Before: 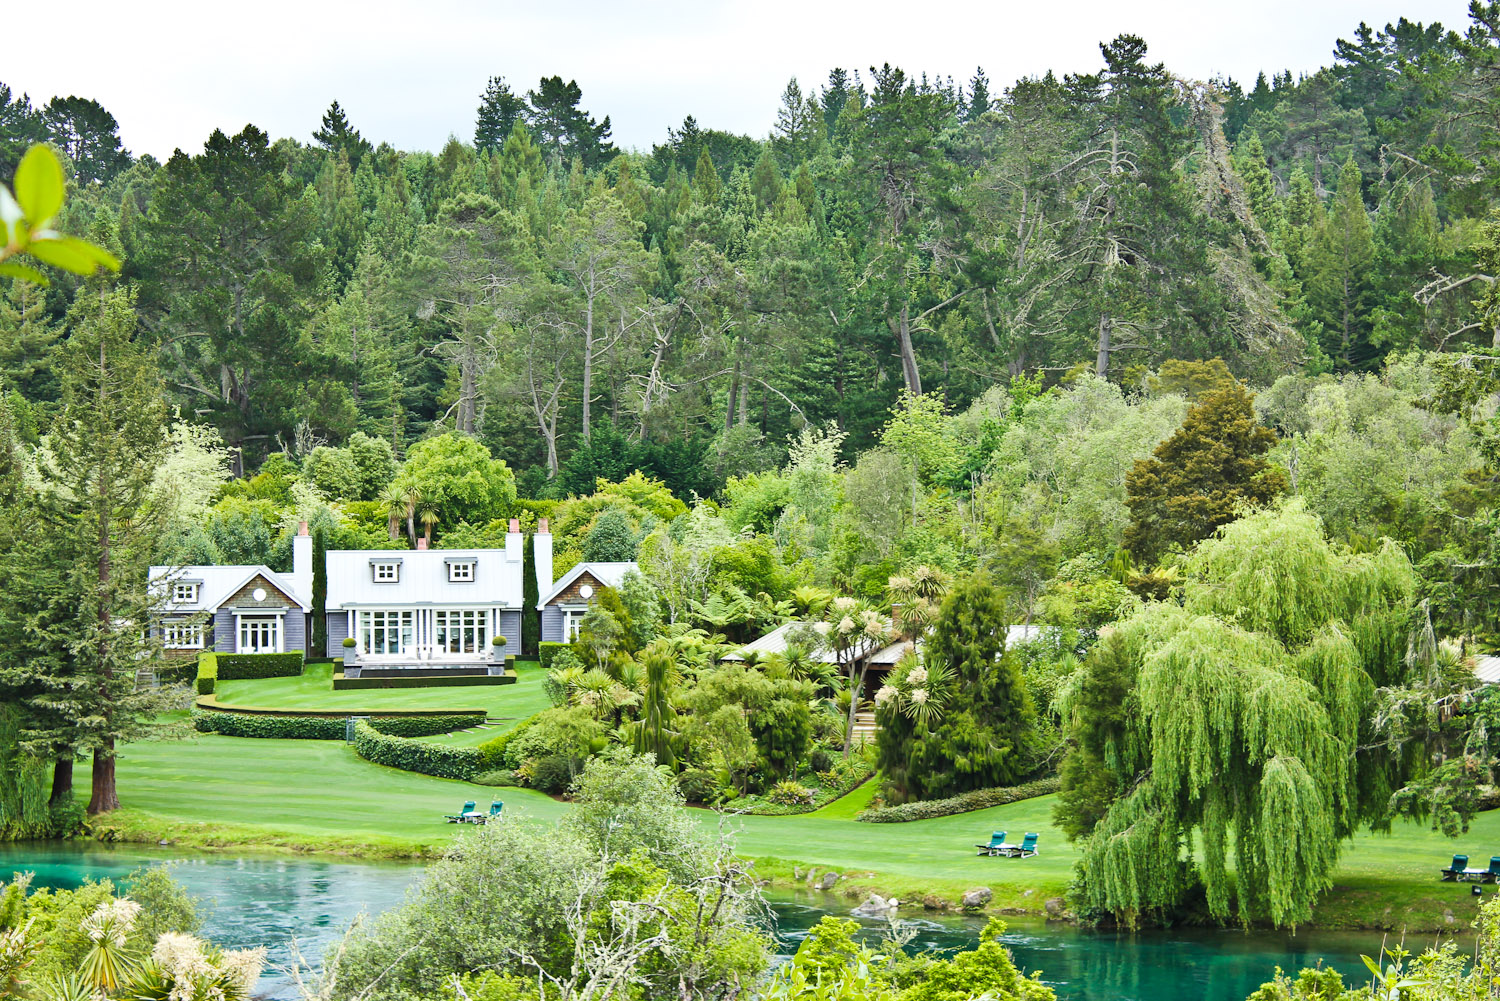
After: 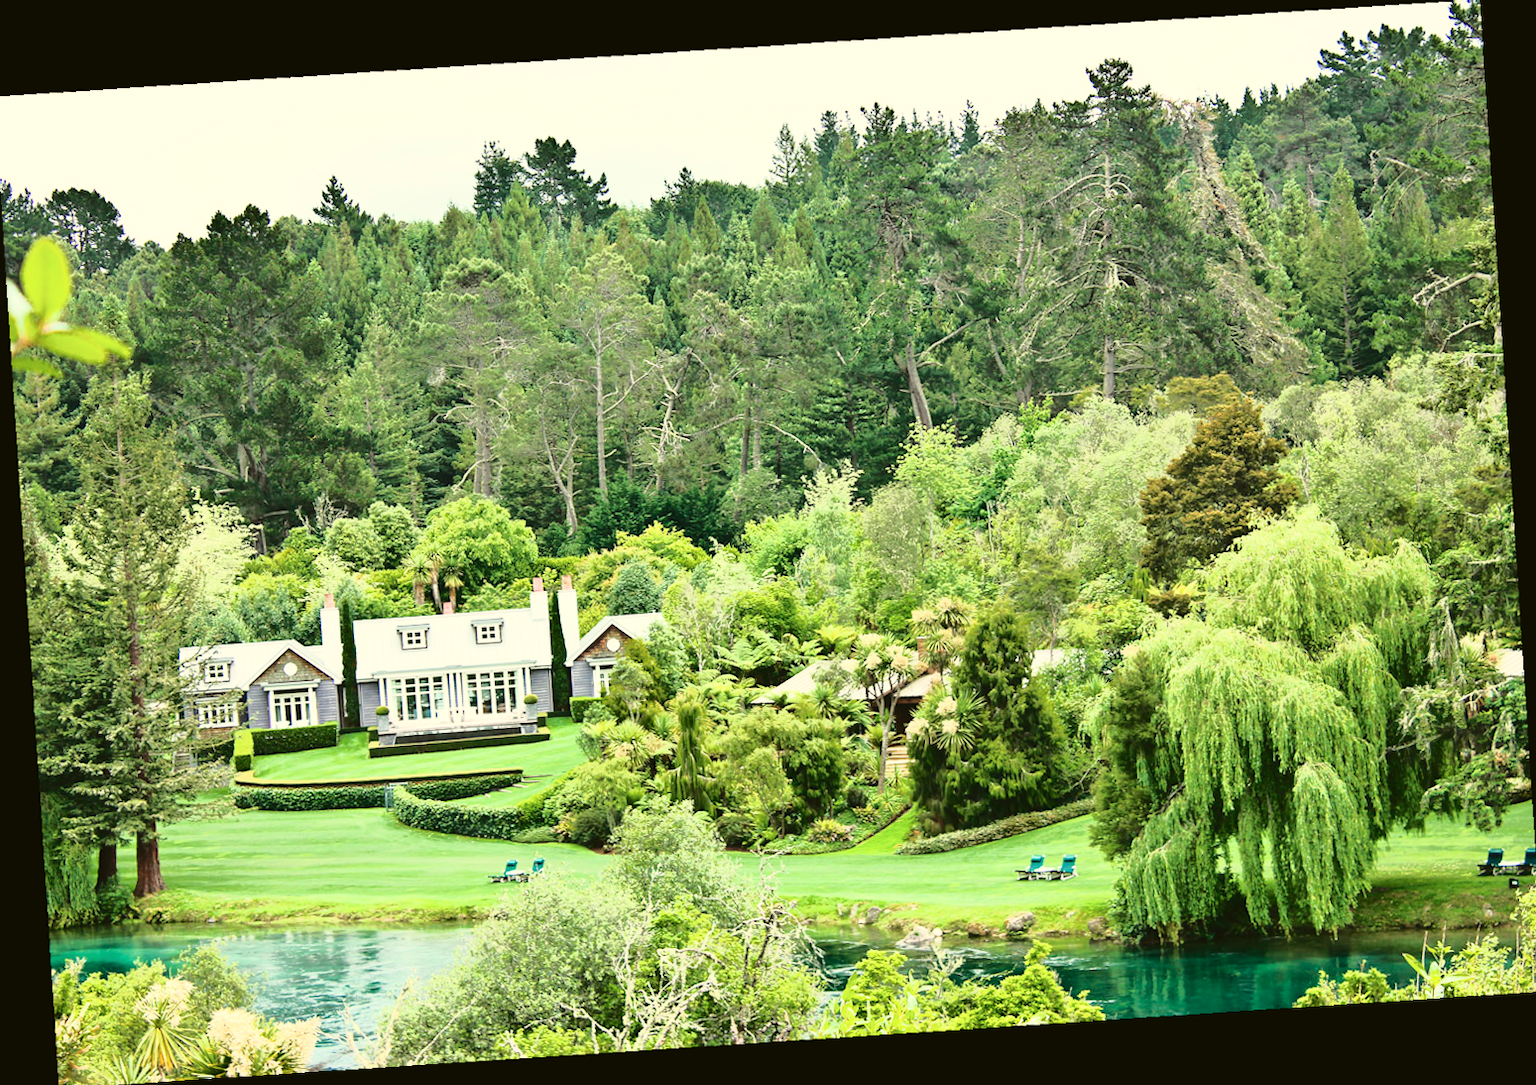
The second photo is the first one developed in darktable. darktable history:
tone curve: curves: ch0 [(0, 0.039) (0.194, 0.159) (0.469, 0.544) (0.693, 0.77) (0.751, 0.871) (1, 1)]; ch1 [(0, 0) (0.508, 0.506) (0.547, 0.563) (0.592, 0.631) (0.715, 0.706) (1, 1)]; ch2 [(0, 0) (0.243, 0.175) (0.362, 0.301) (0.492, 0.515) (0.544, 0.557) (0.595, 0.612) (0.631, 0.641) (1, 1)], color space Lab, independent channels, preserve colors none
crop and rotate: angle -0.5°
rotate and perspective: rotation -4.25°, automatic cropping off
white balance: red 1.045, blue 0.932
